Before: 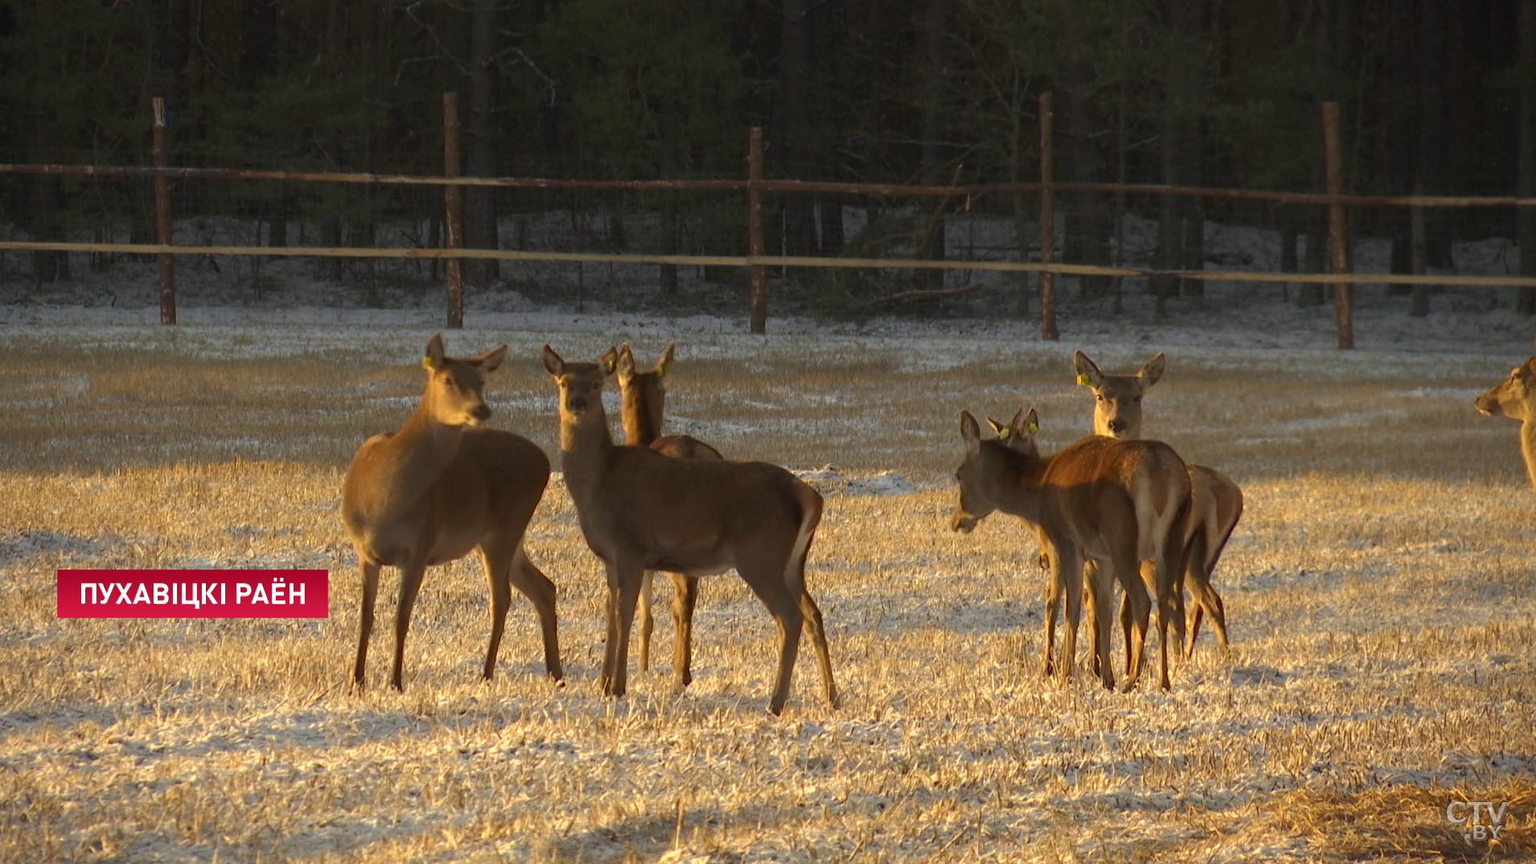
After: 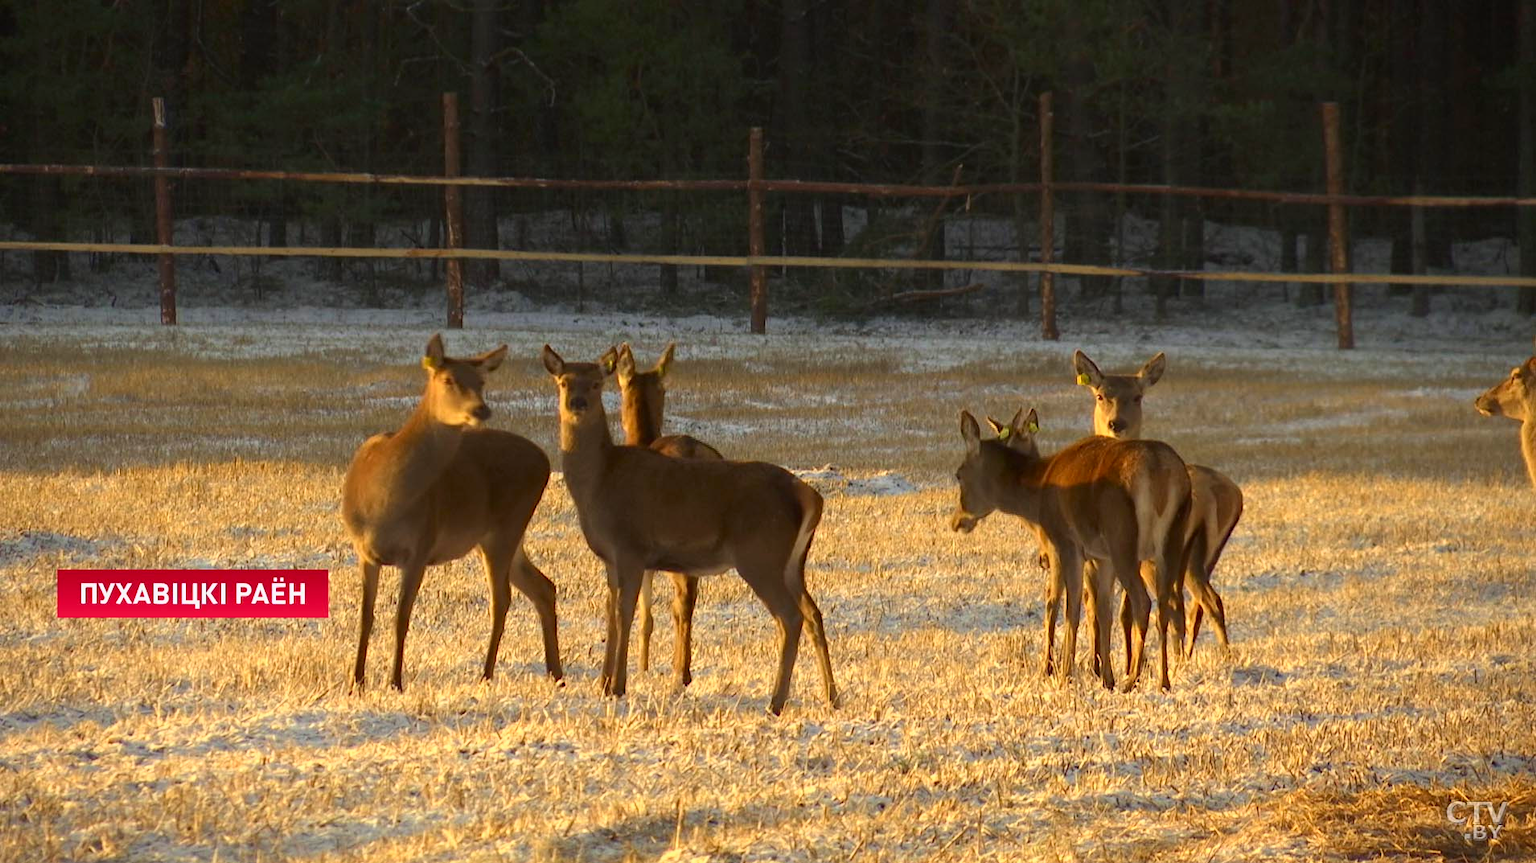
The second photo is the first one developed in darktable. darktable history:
tone curve: curves: ch0 [(0, 0) (0.091, 0.077) (0.517, 0.574) (0.745, 0.82) (0.844, 0.908) (0.909, 0.942) (1, 0.973)]; ch1 [(0, 0) (0.437, 0.404) (0.5, 0.5) (0.534, 0.546) (0.58, 0.603) (0.616, 0.649) (1, 1)]; ch2 [(0, 0) (0.442, 0.415) (0.5, 0.5) (0.535, 0.547) (0.585, 0.62) (1, 1)], color space Lab, independent channels, preserve colors none
